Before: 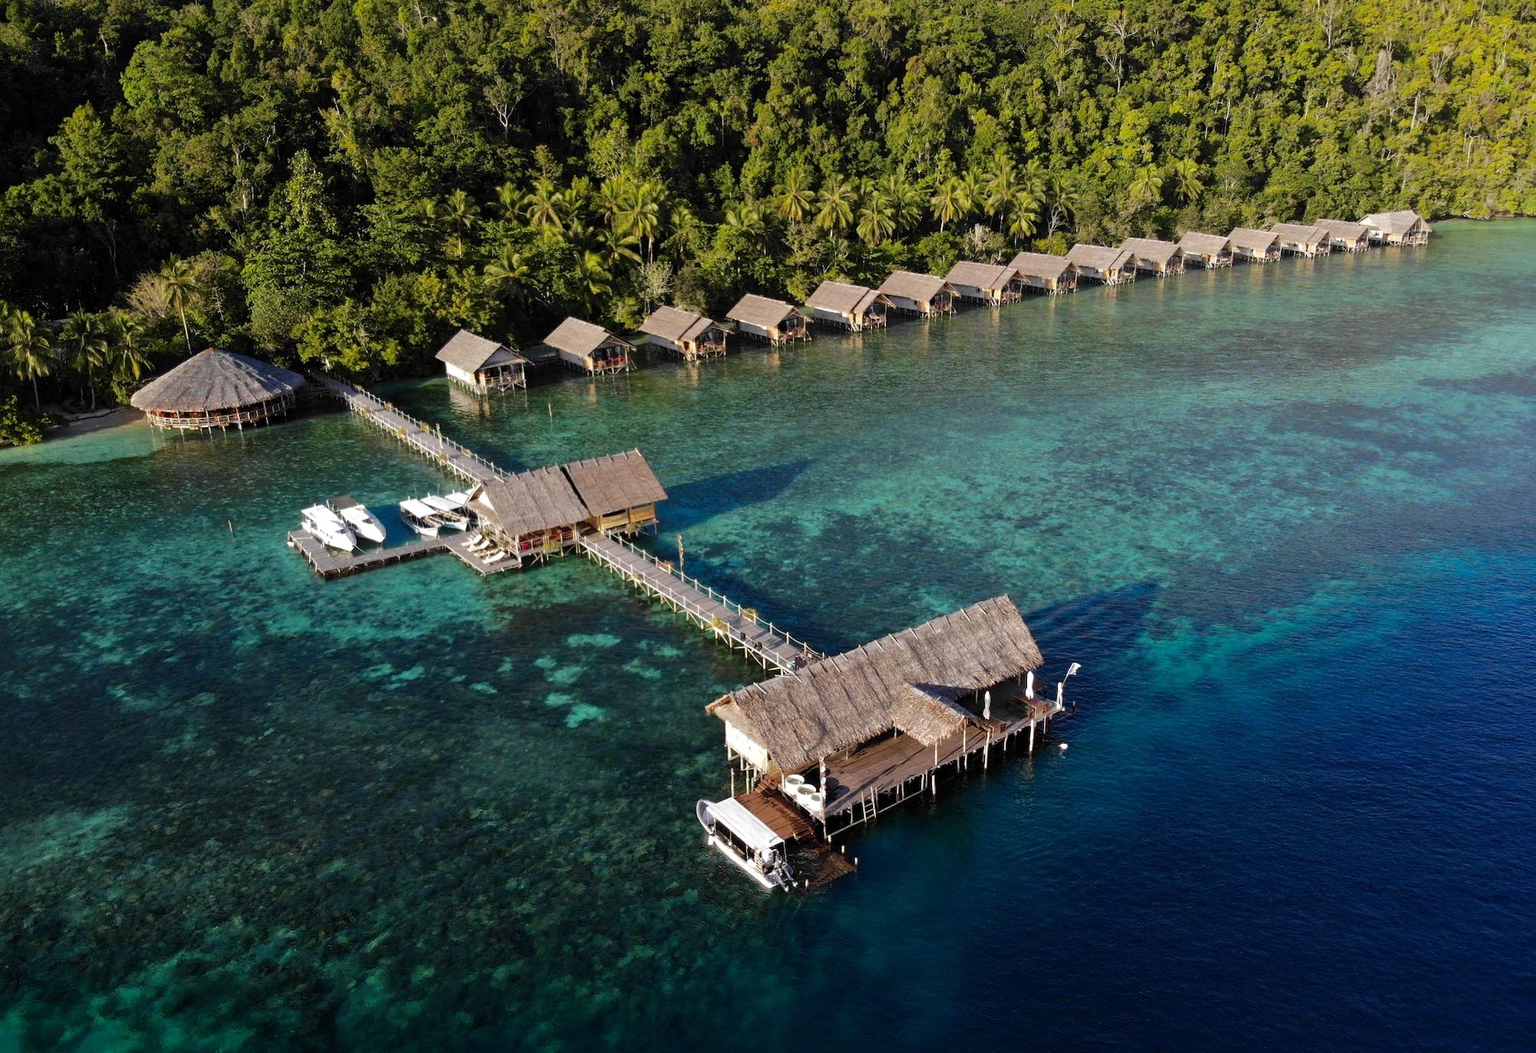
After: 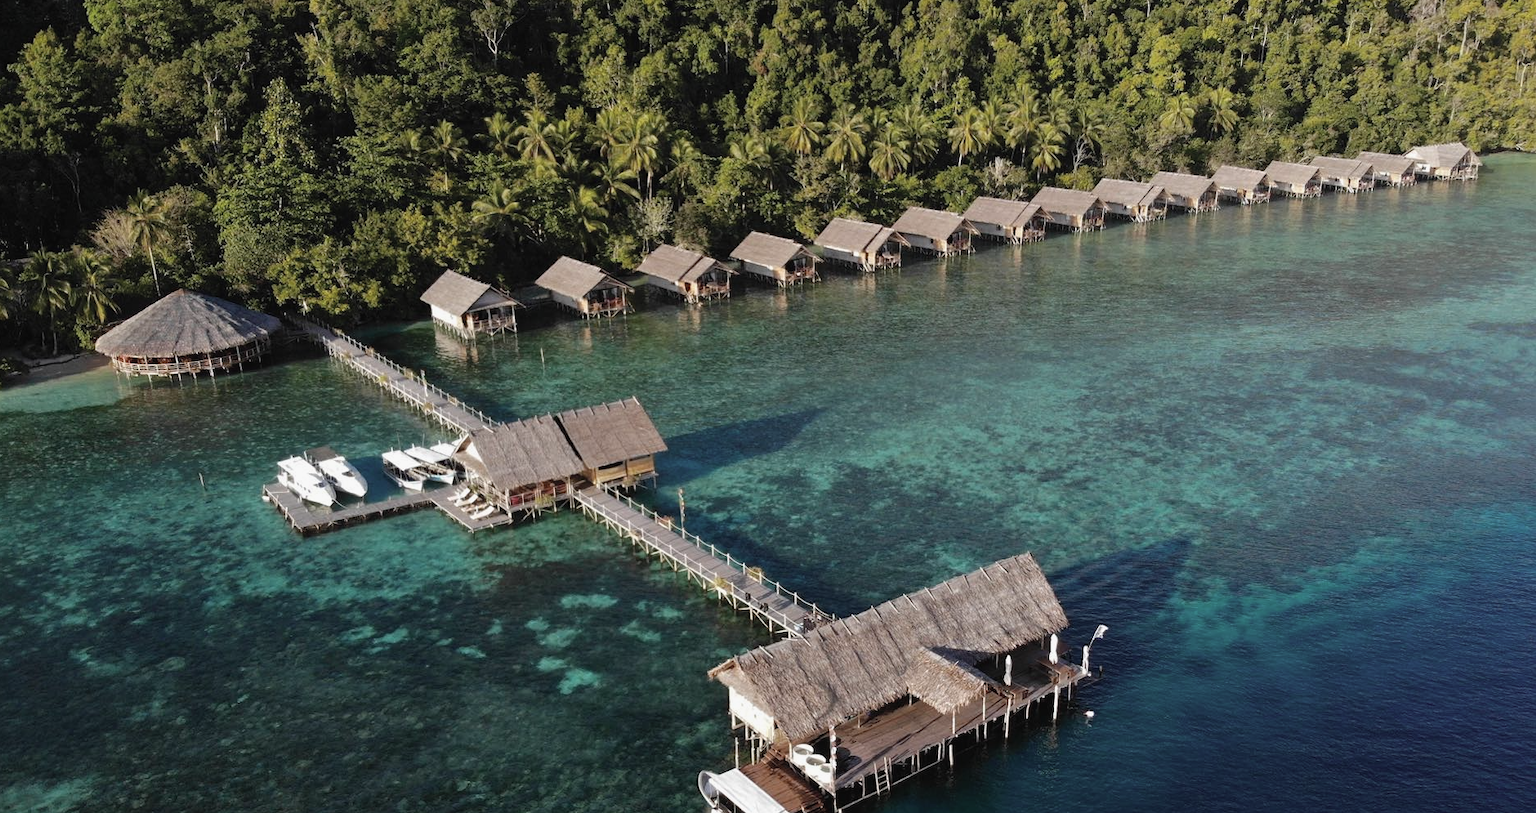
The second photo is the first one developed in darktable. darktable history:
crop: left 2.737%, top 7.287%, right 3.421%, bottom 20.179%
contrast brightness saturation: contrast -0.05, saturation -0.41
